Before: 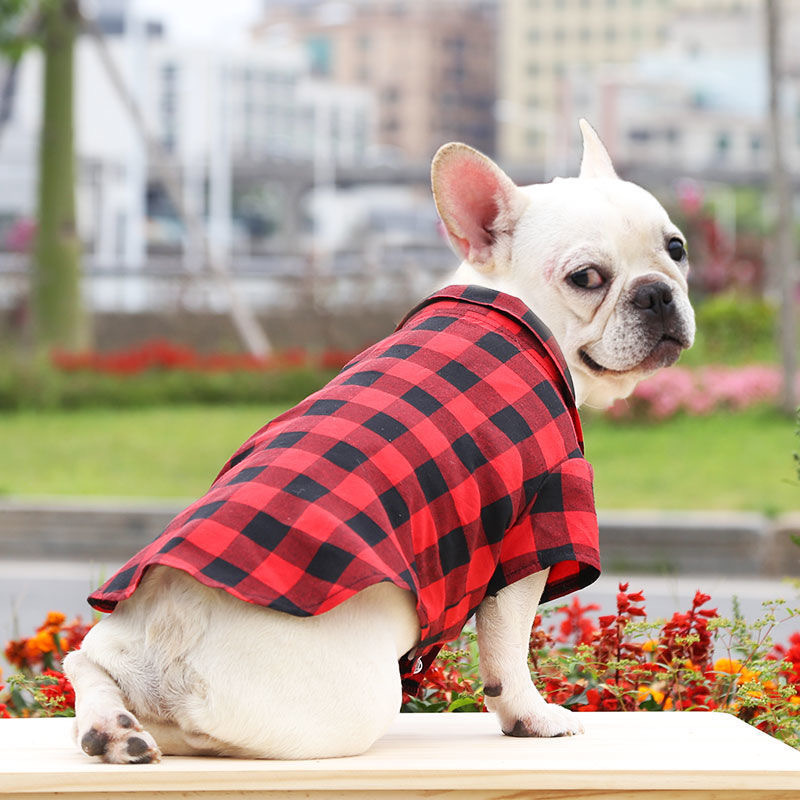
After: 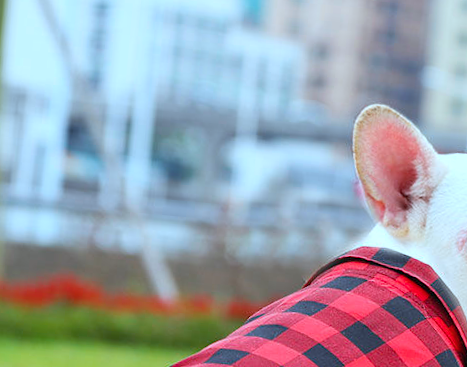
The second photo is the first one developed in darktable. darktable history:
rotate and perspective: rotation 5.12°, automatic cropping off
crop: left 15.306%, top 9.065%, right 30.789%, bottom 48.638%
color balance rgb: perceptual saturation grading › global saturation 25%, global vibrance 20%
color correction: highlights a* -10.69, highlights b* -19.19
